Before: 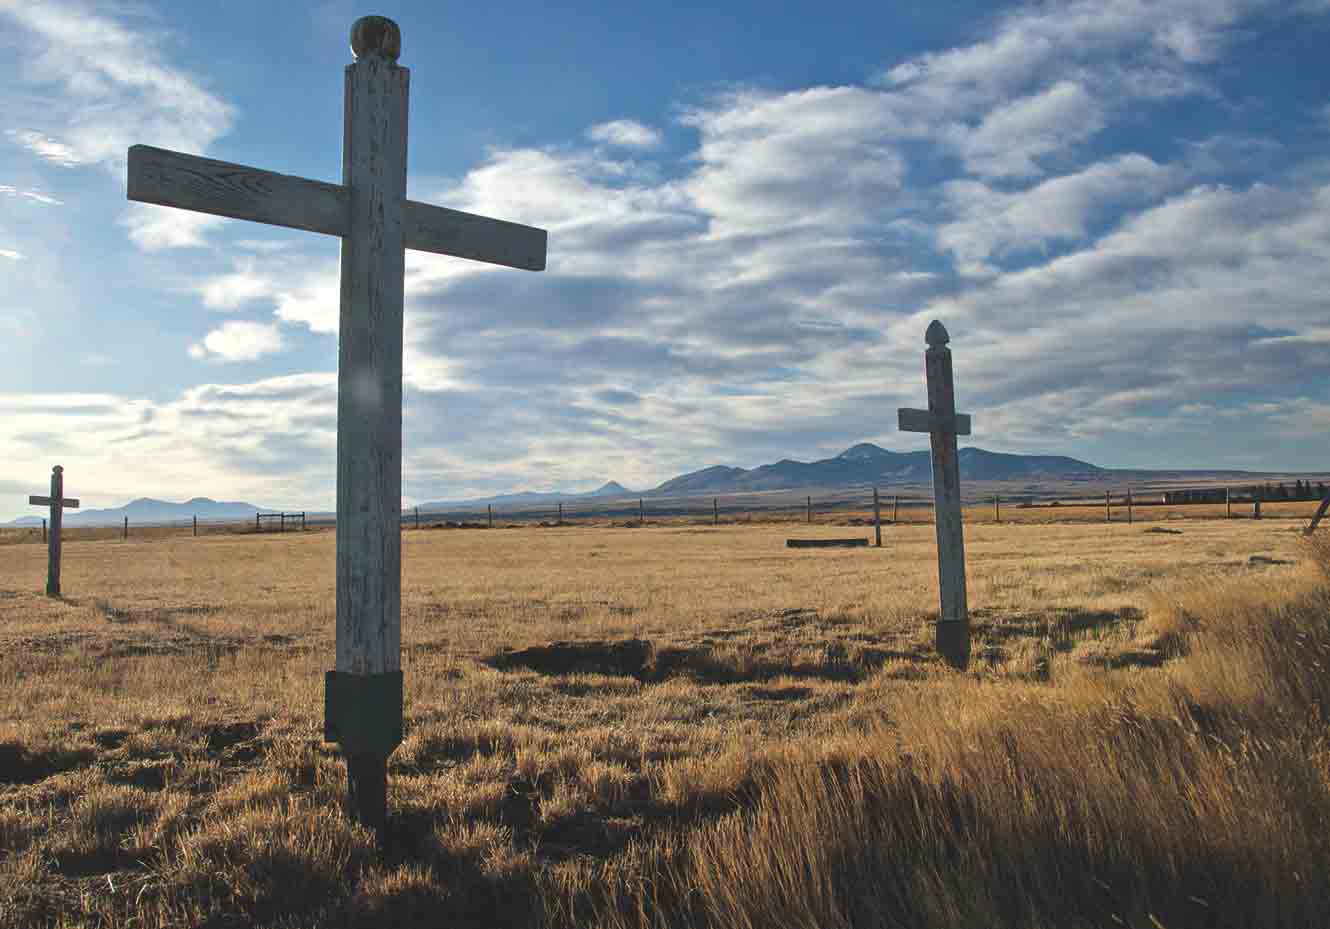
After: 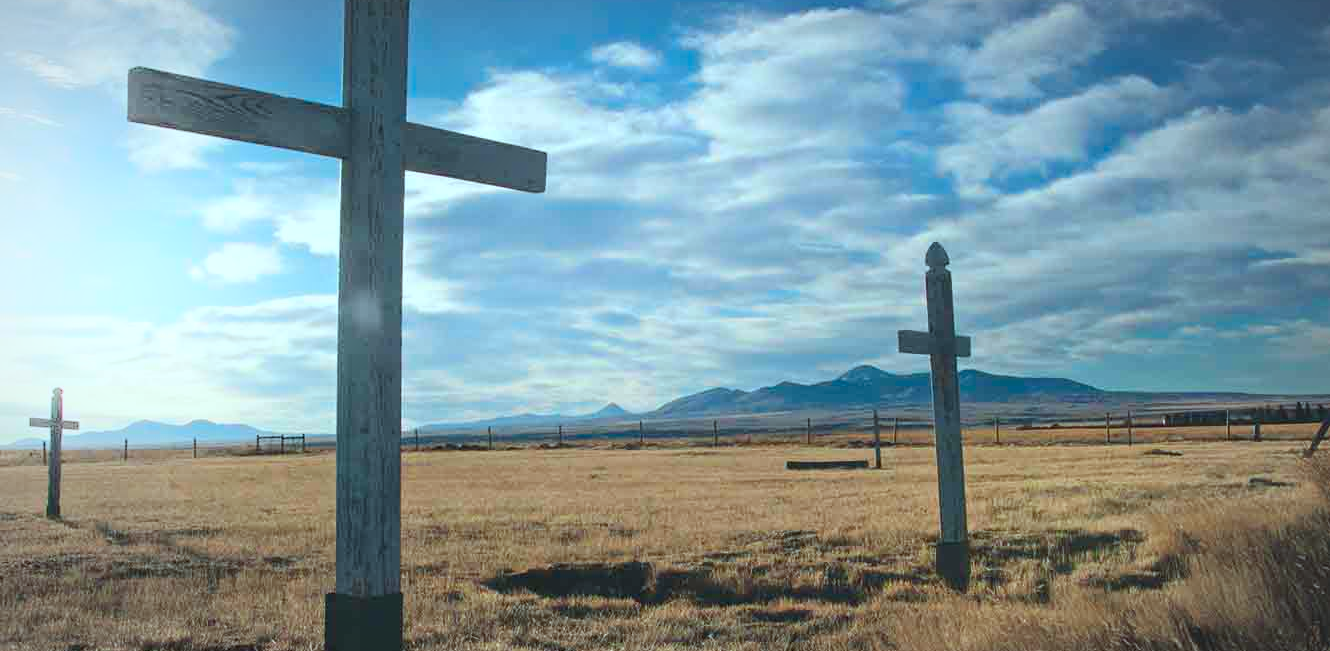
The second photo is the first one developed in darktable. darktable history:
vignetting: fall-off start 81.5%, fall-off radius 62.4%, brightness -0.29, automatic ratio true, width/height ratio 1.422
shadows and highlights: shadows -21.43, highlights 99.34, soften with gaussian
color calibration: output R [0.972, 0.068, -0.094, 0], output G [-0.178, 1.216, -0.086, 0], output B [0.095, -0.136, 0.98, 0], gray › normalize channels true, illuminant F (fluorescent), F source F9 (Cool White Deluxe 4150 K) – high CRI, x 0.375, y 0.373, temperature 4157.42 K, gamut compression 0.014
crop and rotate: top 8.444%, bottom 21.447%
